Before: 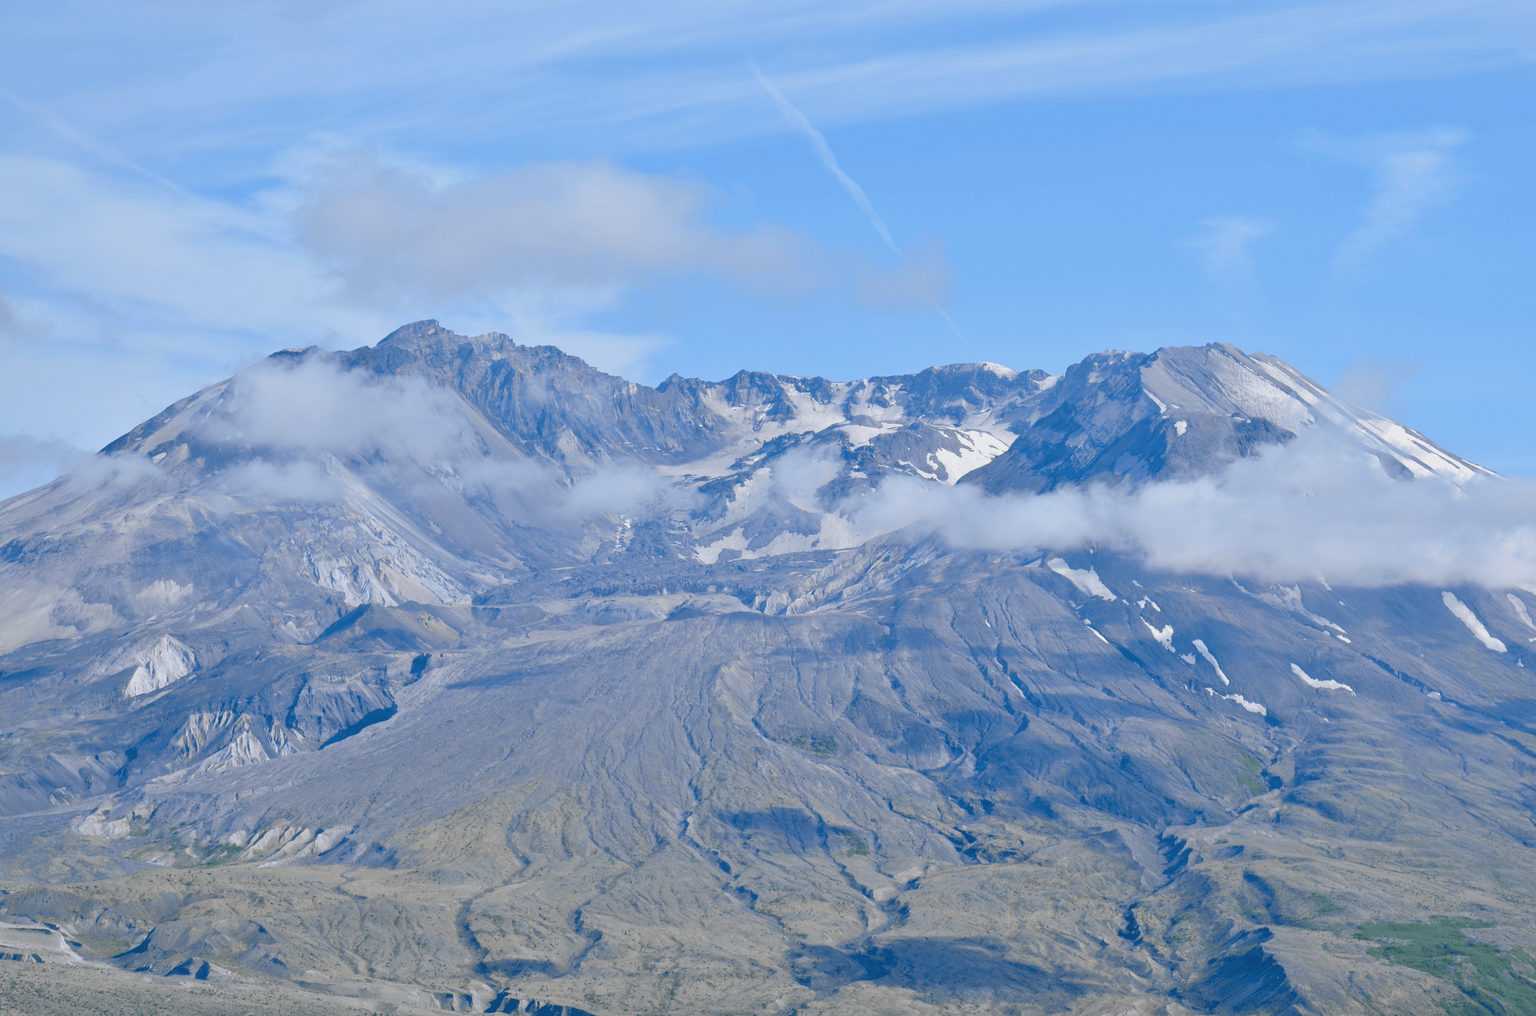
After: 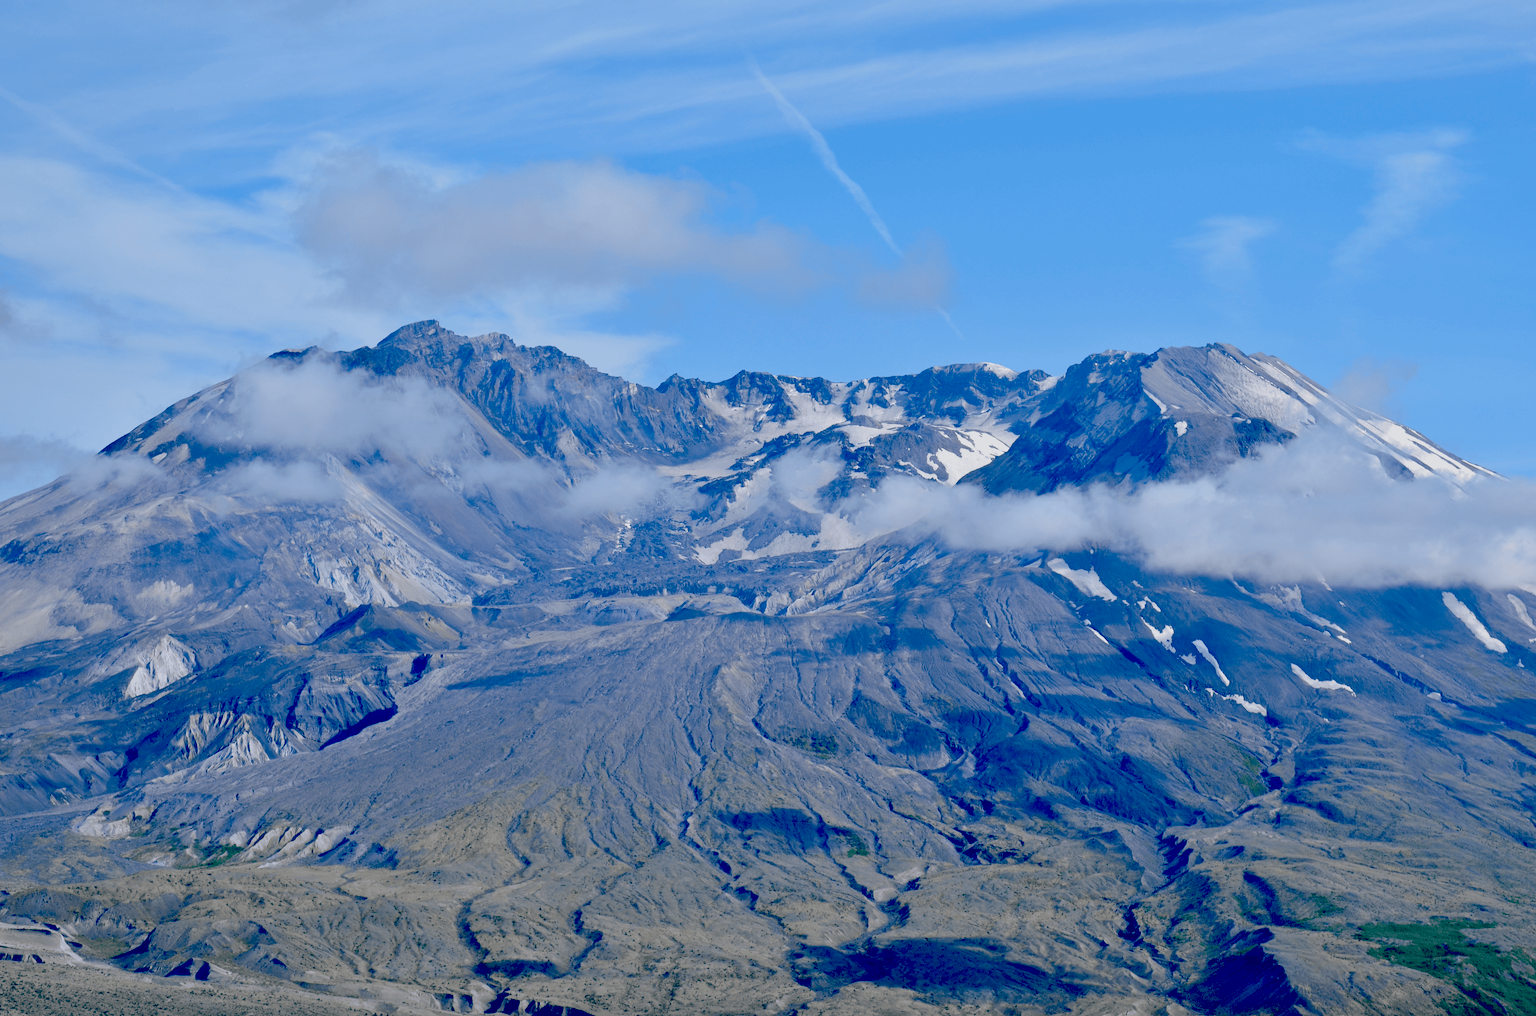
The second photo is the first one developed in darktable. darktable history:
exposure: black level correction 0.1, exposure -0.084 EV, compensate exposure bias true, compensate highlight preservation false
